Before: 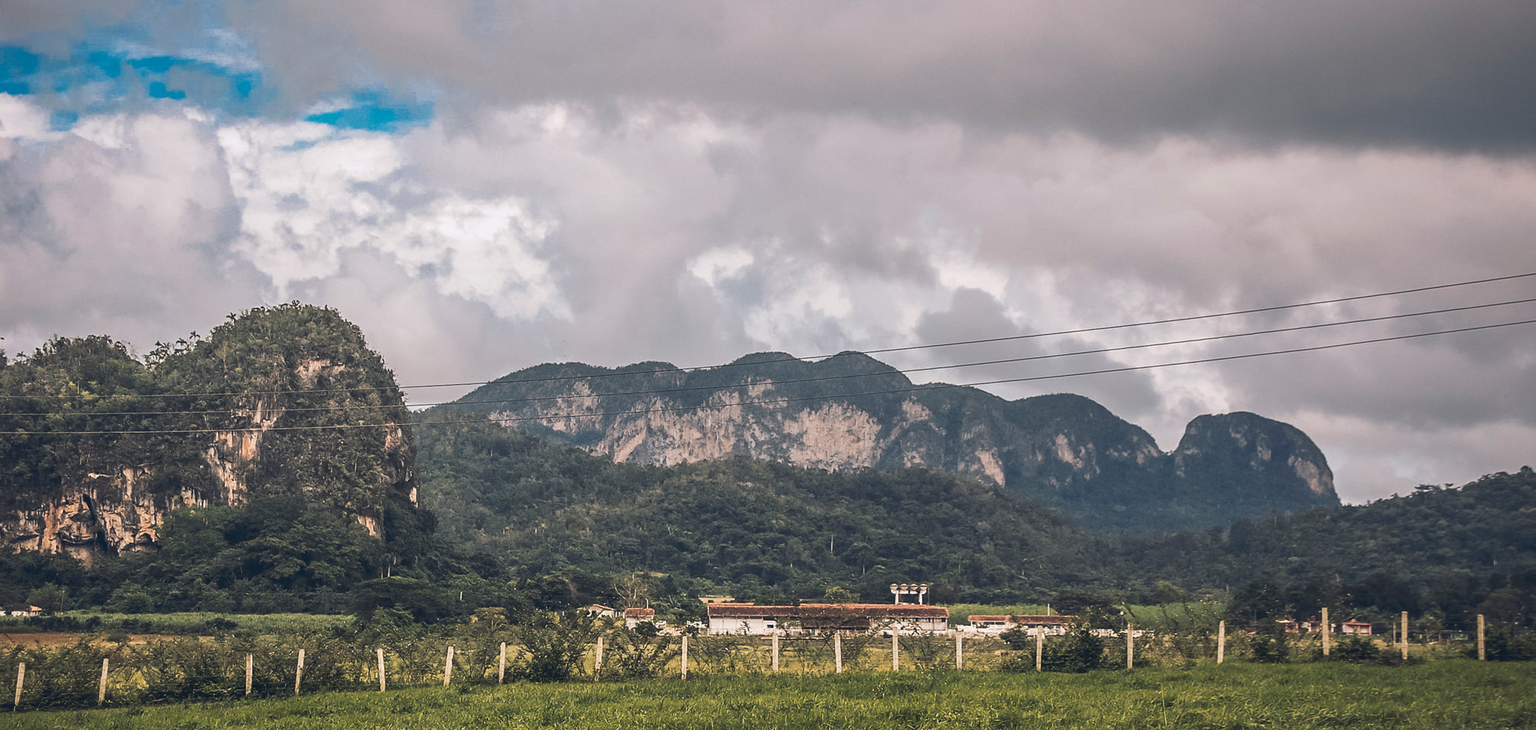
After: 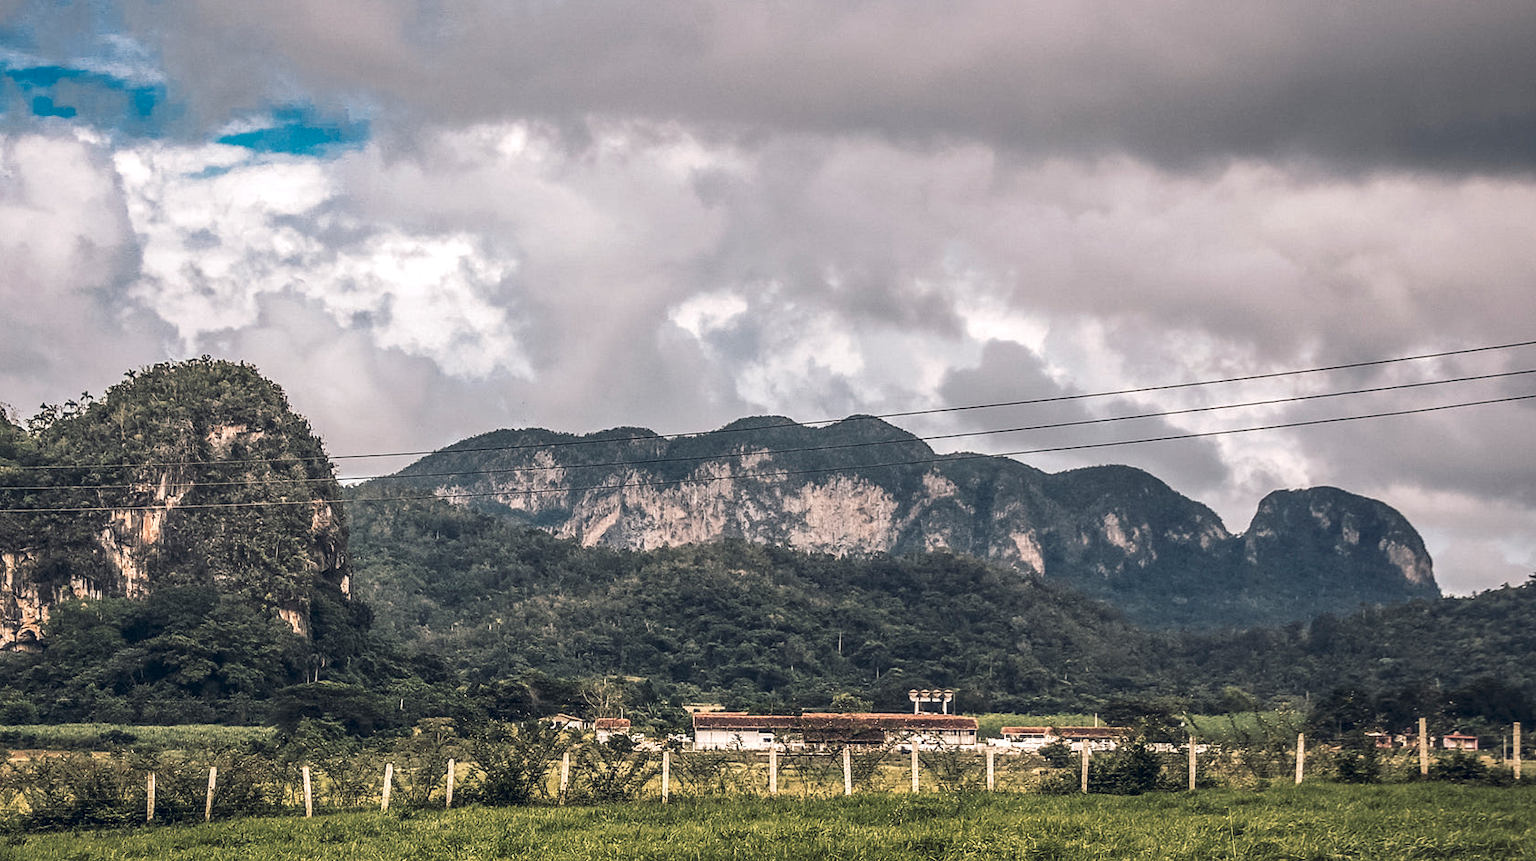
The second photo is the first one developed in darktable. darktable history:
crop: left 7.945%, right 7.438%
local contrast: detail 150%
